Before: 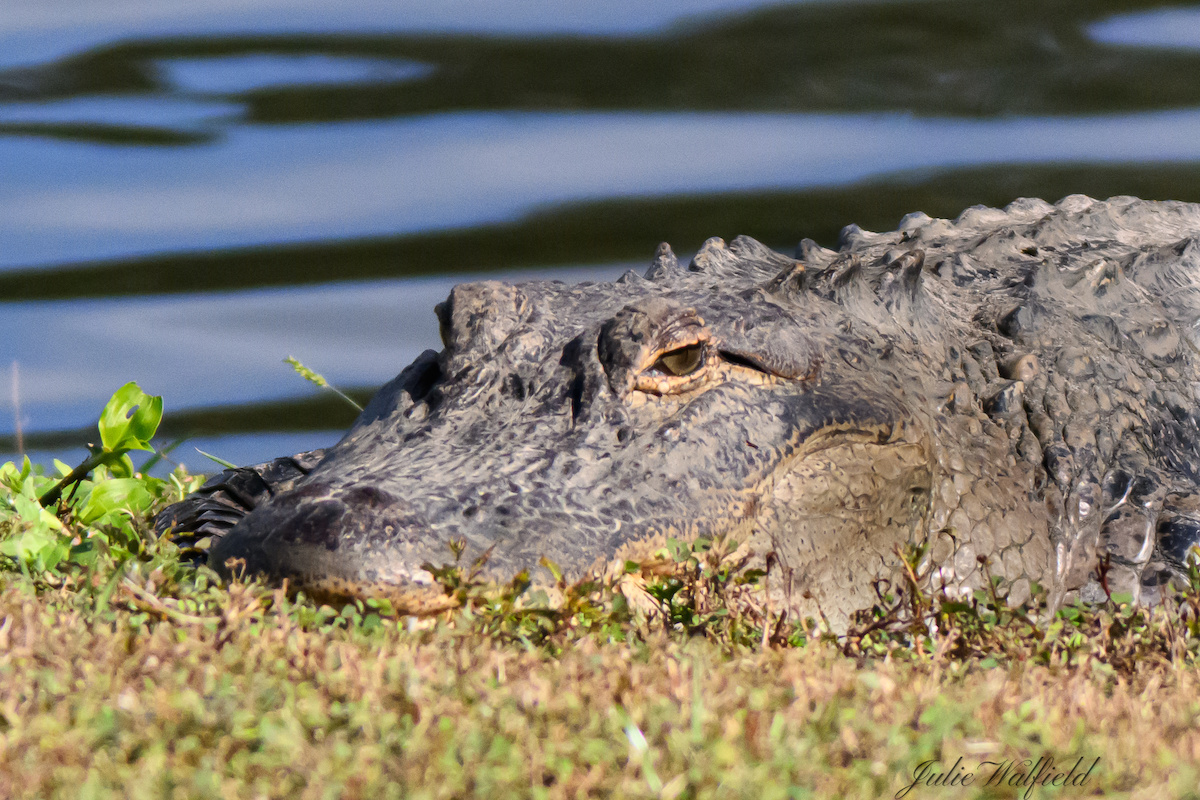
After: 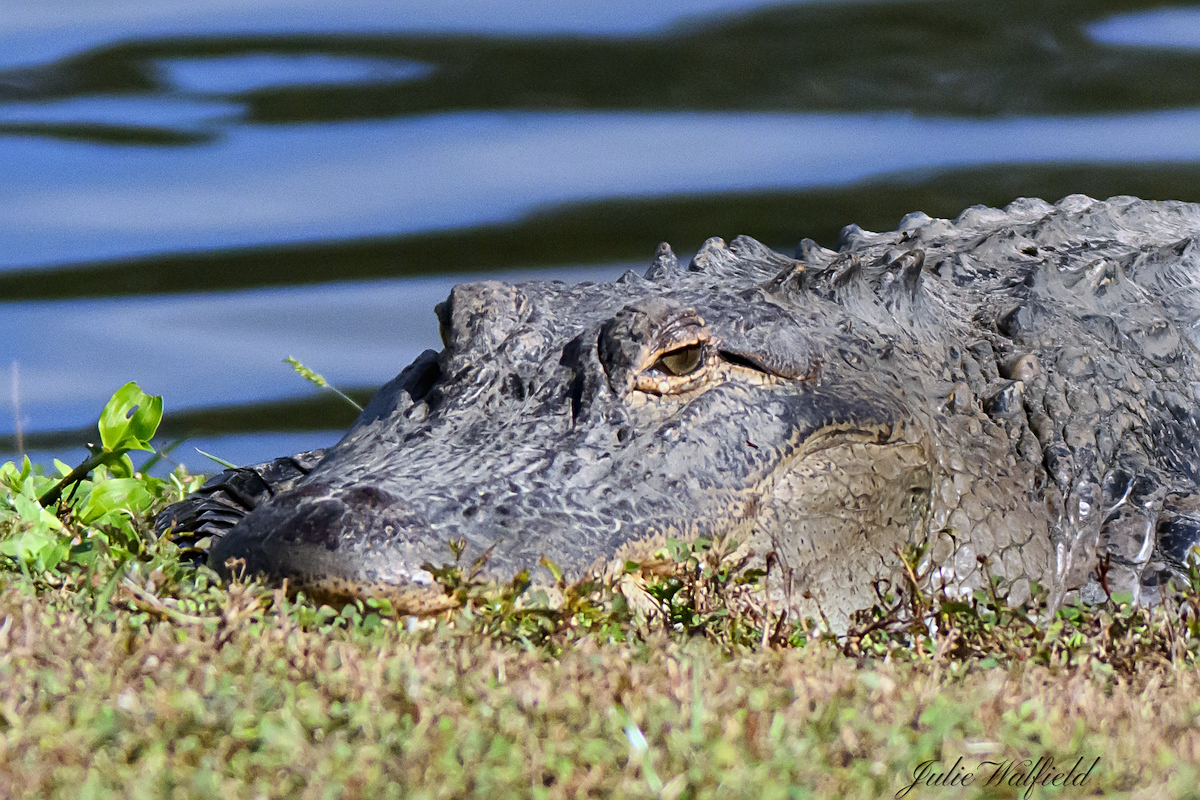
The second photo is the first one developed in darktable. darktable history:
sharpen: on, module defaults
white balance: red 0.924, blue 1.095
